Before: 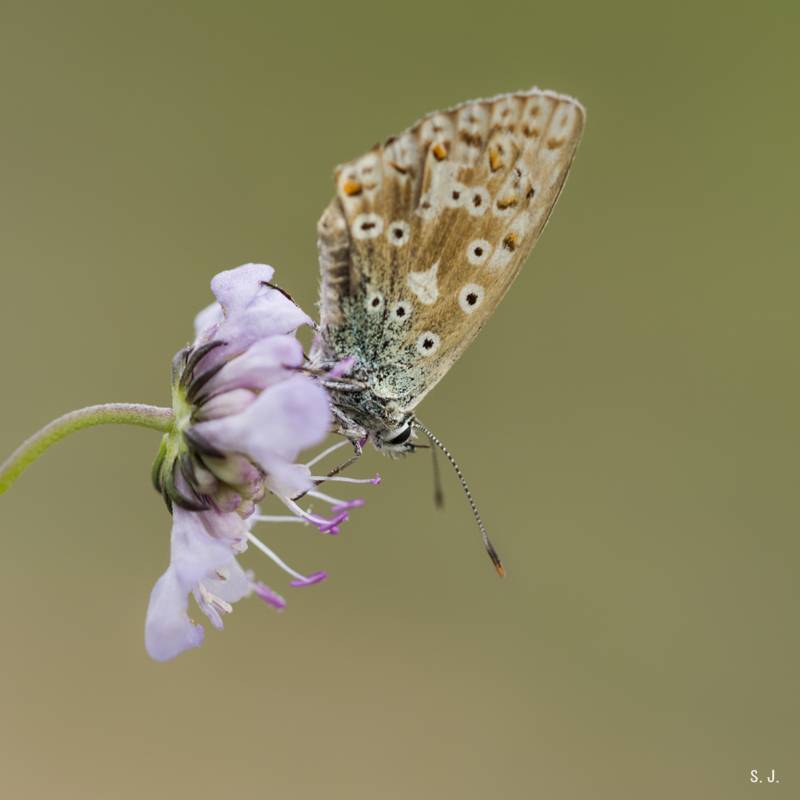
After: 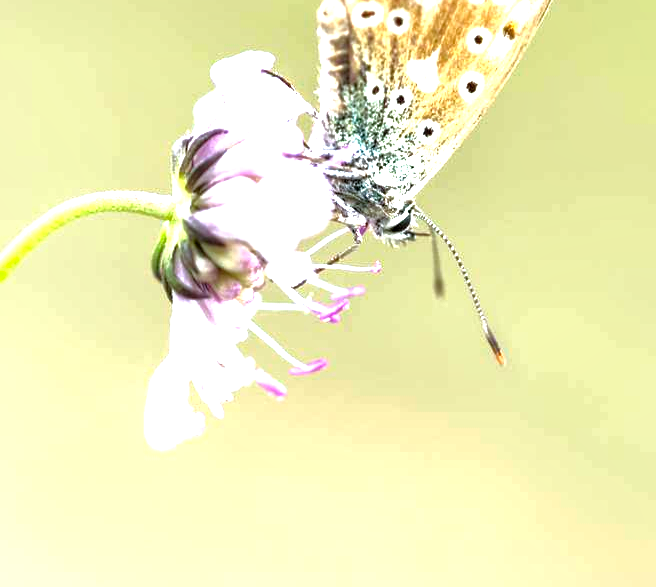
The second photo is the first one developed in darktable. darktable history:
exposure: black level correction 0, exposure 1.9 EV, compensate highlight preservation false
white balance: red 0.967, blue 1.049
local contrast: mode bilateral grid, contrast 20, coarseness 50, detail 171%, midtone range 0.2
crop: top 26.531%, right 17.959%
